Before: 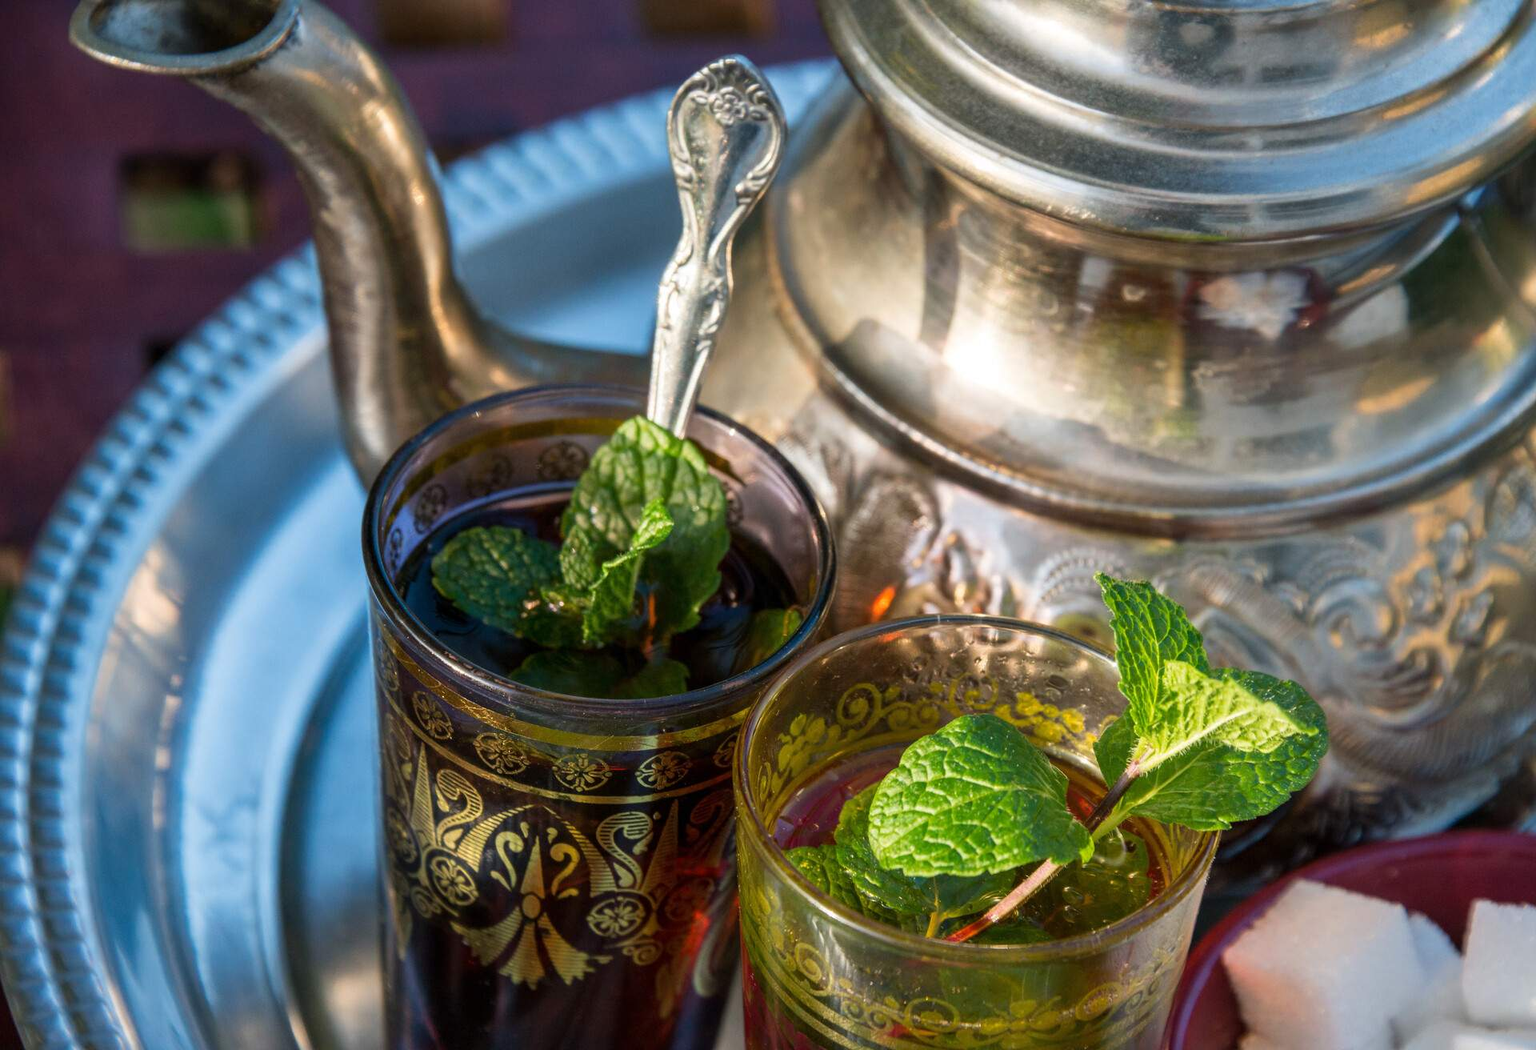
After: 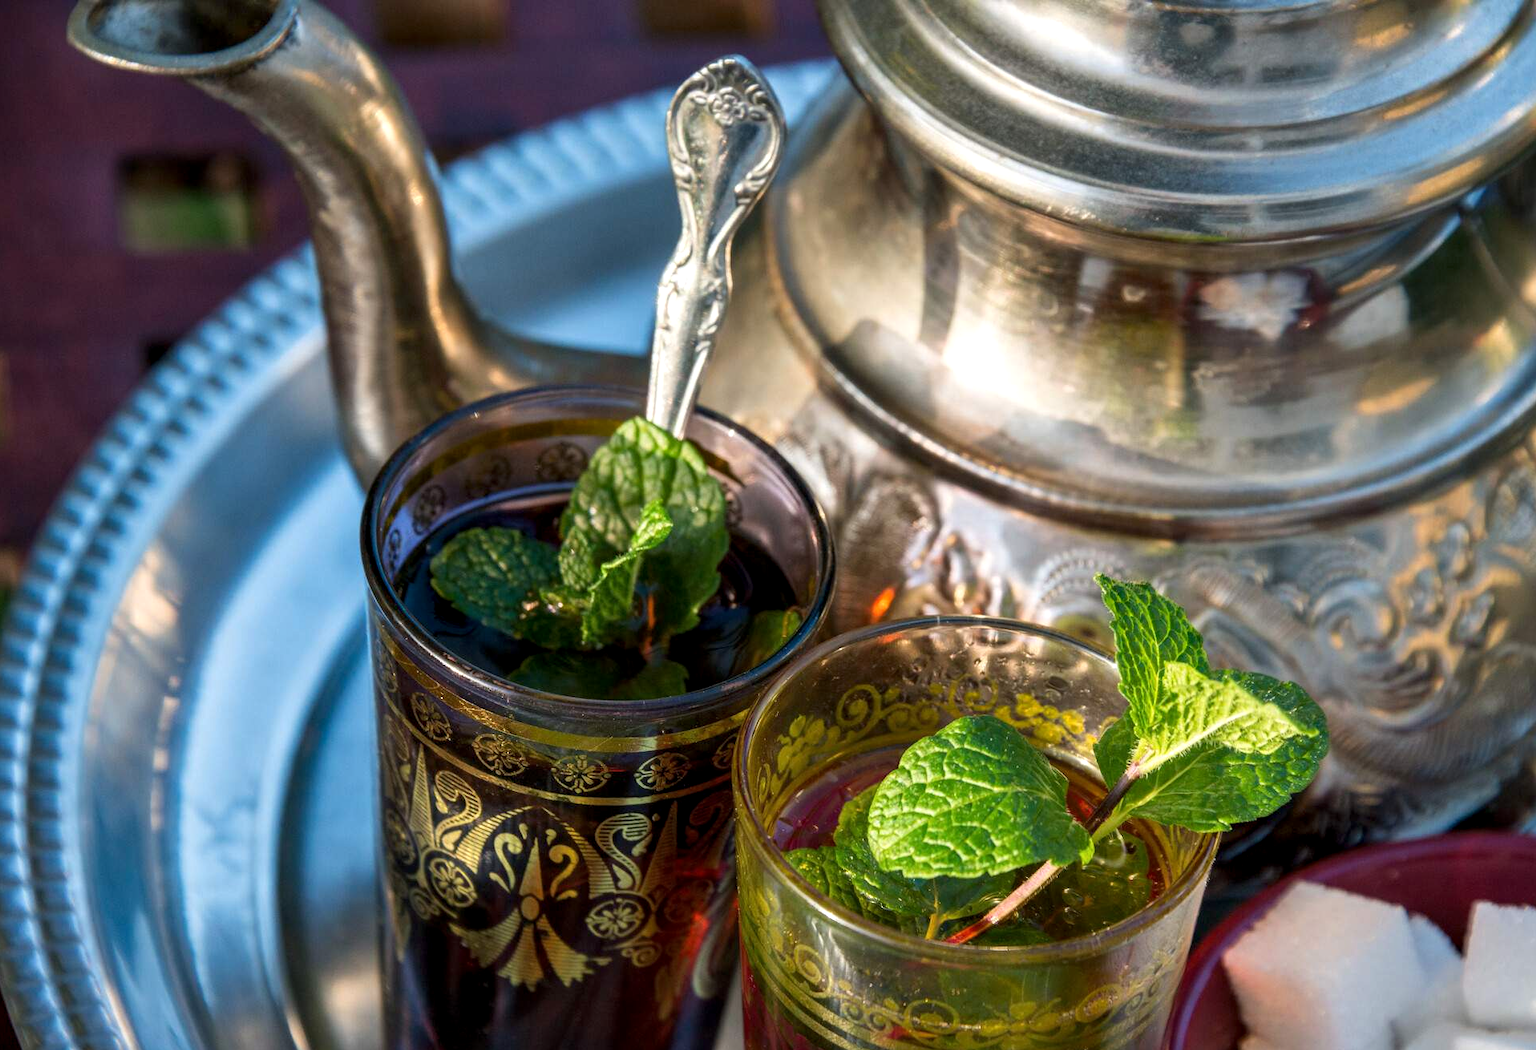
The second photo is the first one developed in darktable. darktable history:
exposure: compensate exposure bias true, compensate highlight preservation false
contrast equalizer: octaves 7, y [[0.6 ×6], [0.55 ×6], [0 ×6], [0 ×6], [0 ×6]], mix 0.289
crop: left 0.191%
